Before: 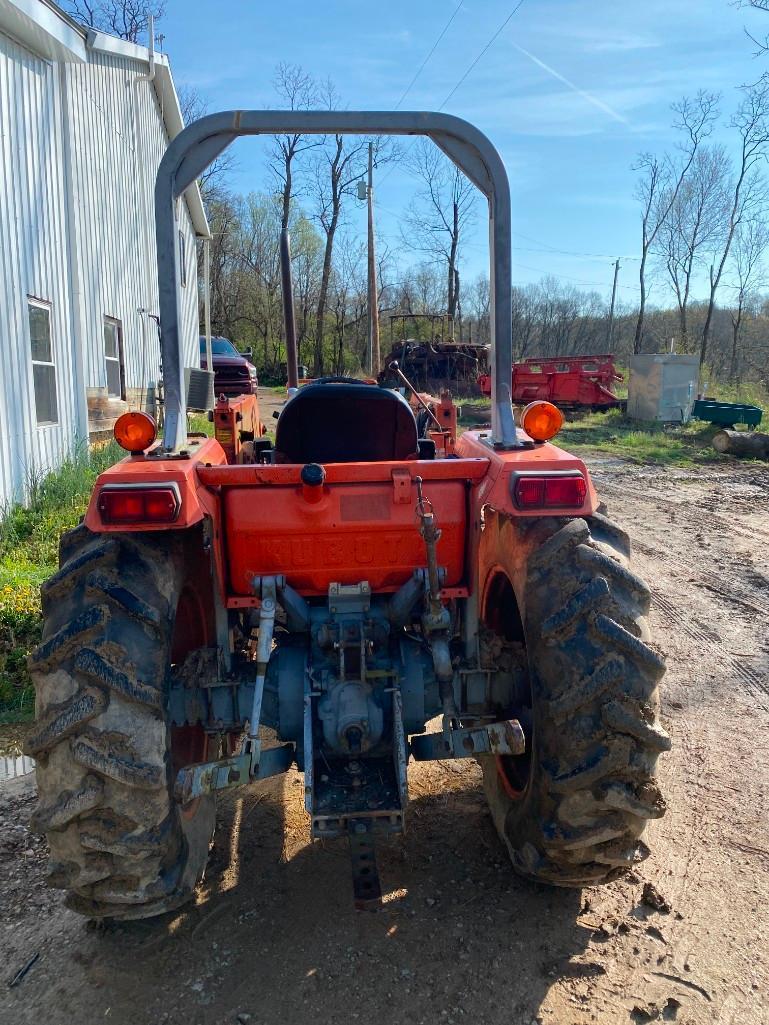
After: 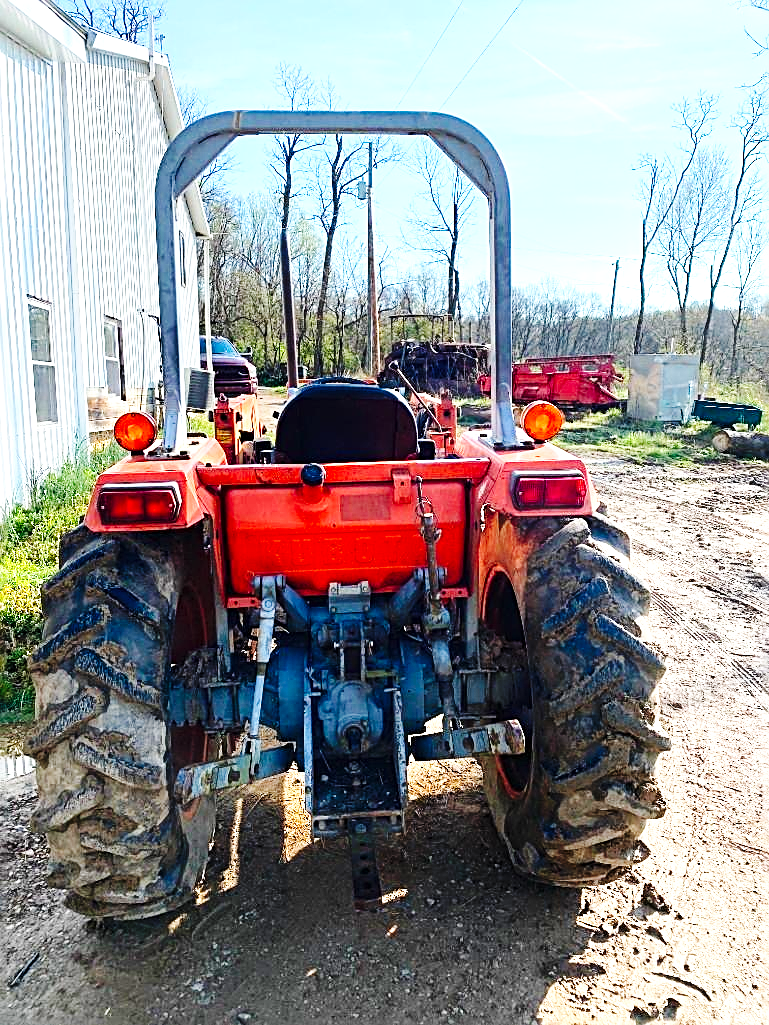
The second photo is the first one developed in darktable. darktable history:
base curve: curves: ch0 [(0, 0) (0.036, 0.025) (0.121, 0.166) (0.206, 0.329) (0.605, 0.79) (1, 1)], preserve colors none
exposure: black level correction 0, exposure 1 EV, compensate exposure bias true, compensate highlight preservation false
sharpen: radius 2.589, amount 0.699
